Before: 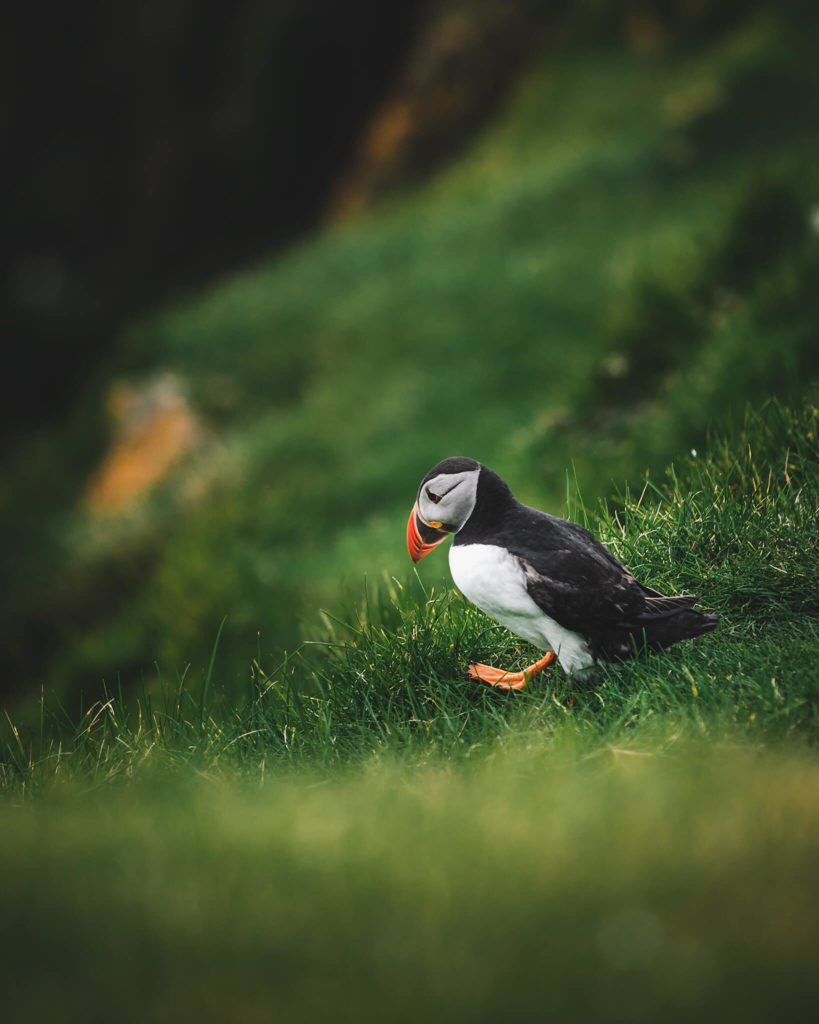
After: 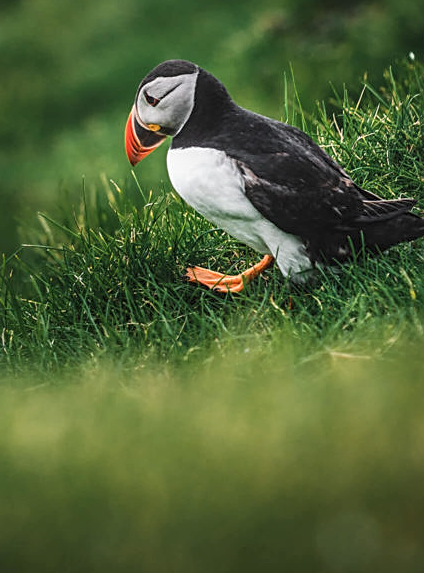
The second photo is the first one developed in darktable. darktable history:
local contrast: on, module defaults
sharpen: on, module defaults
crop: left 34.479%, top 38.822%, right 13.718%, bottom 5.172%
